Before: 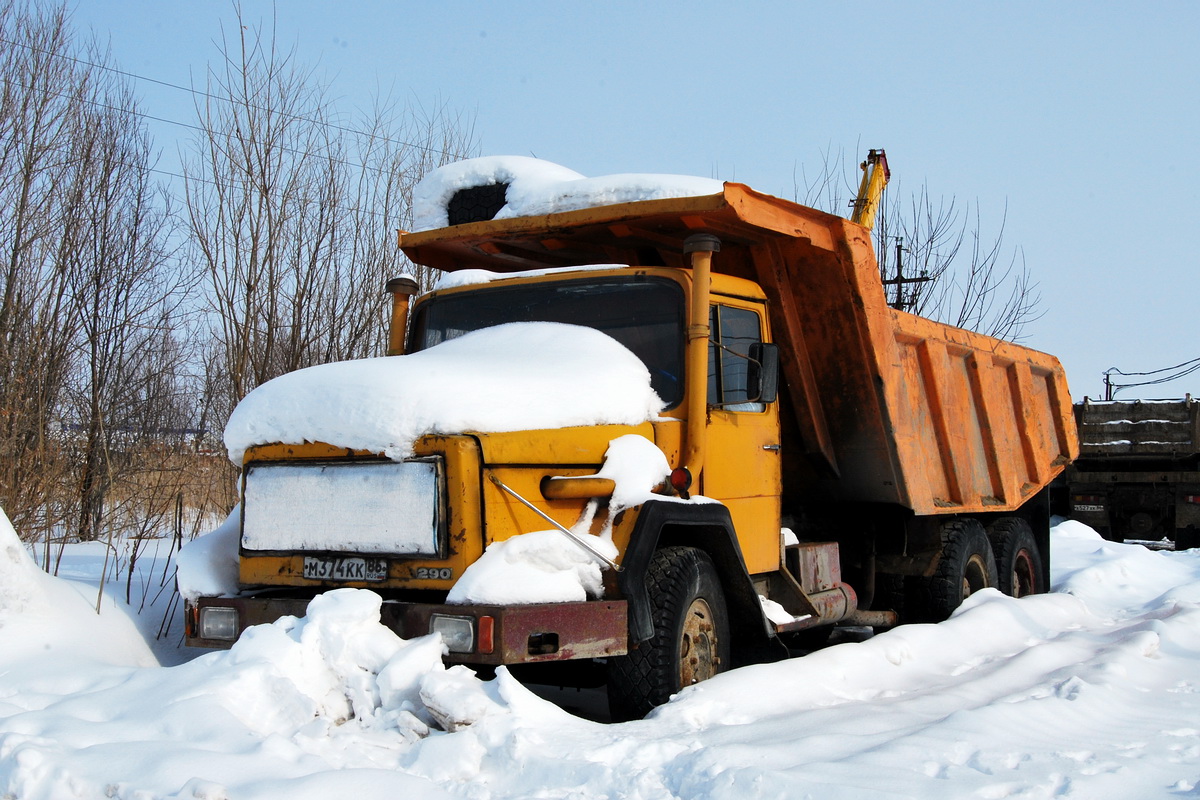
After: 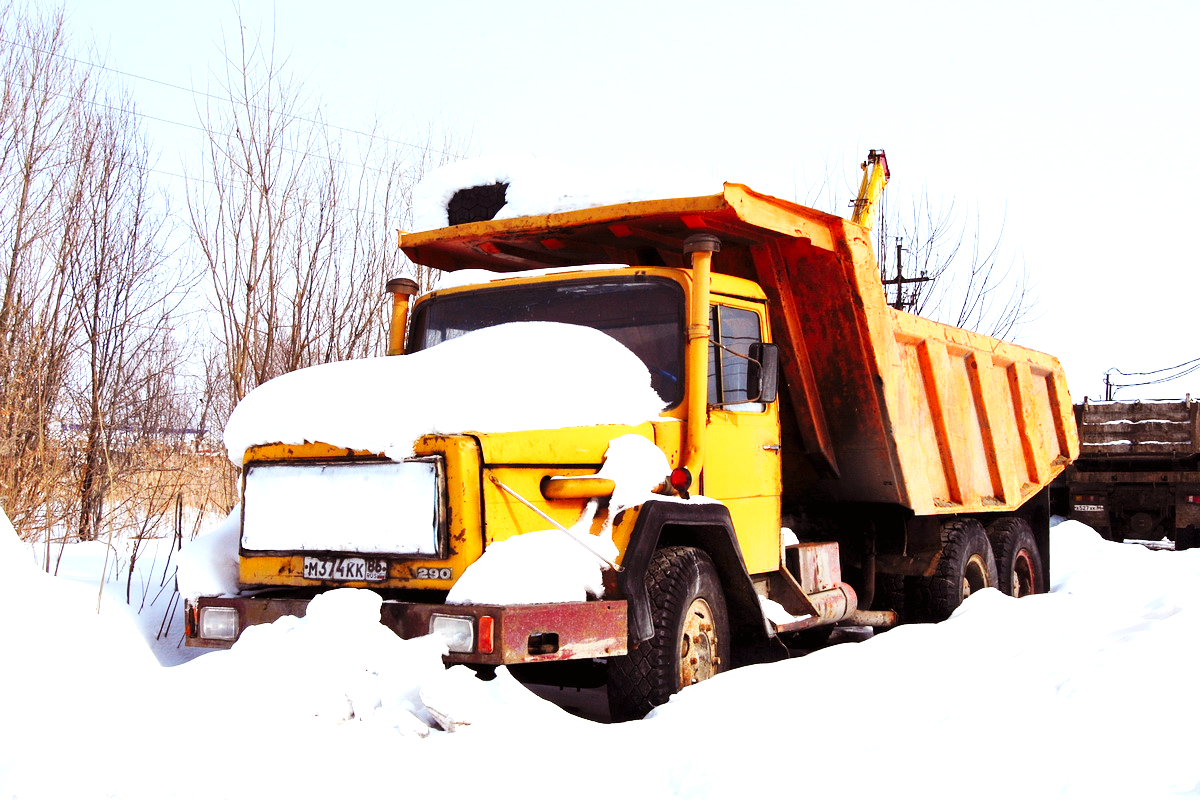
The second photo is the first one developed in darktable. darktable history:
rgb levels: mode RGB, independent channels, levels [[0, 0.474, 1], [0, 0.5, 1], [0, 0.5, 1]]
base curve: curves: ch0 [(0, 0) (0.032, 0.025) (0.121, 0.166) (0.206, 0.329) (0.605, 0.79) (1, 1)], preserve colors none
exposure: black level correction 0, exposure 1.2 EV, compensate exposure bias true, compensate highlight preservation false
